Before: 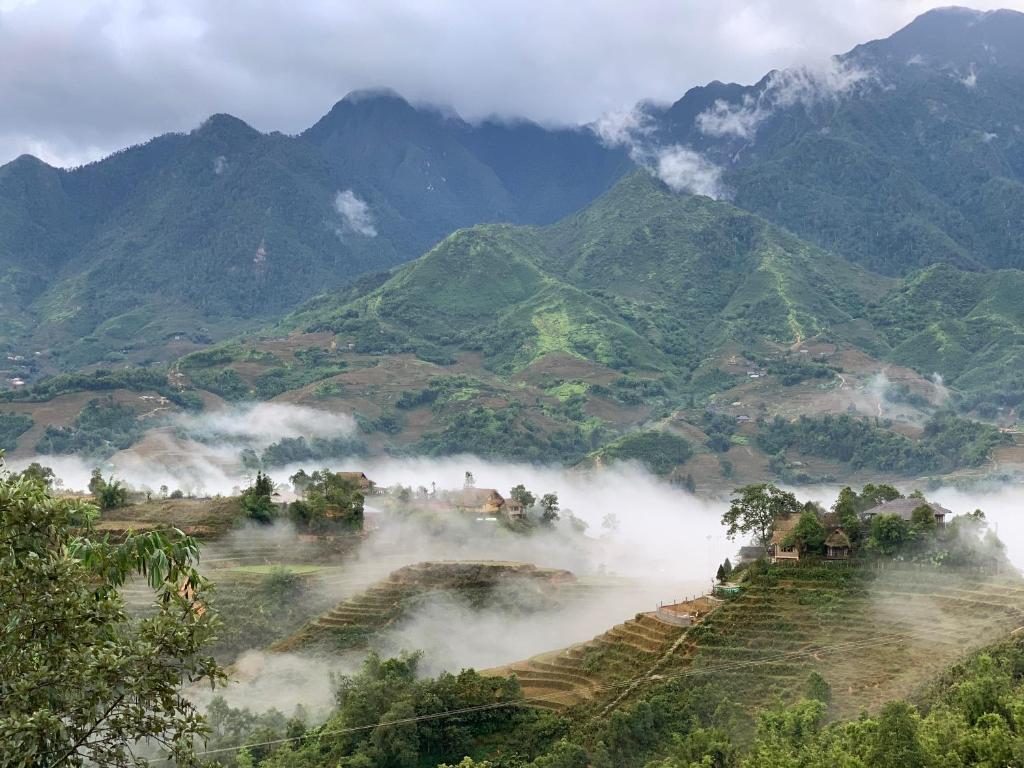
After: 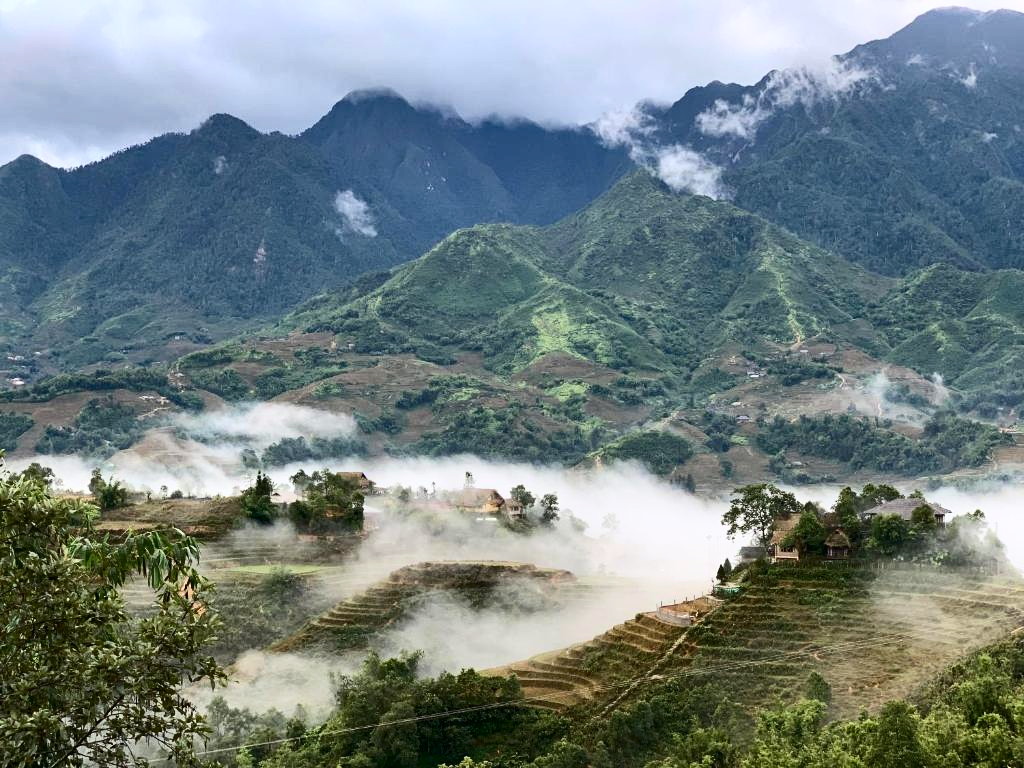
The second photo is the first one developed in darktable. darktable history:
haze removal: compatibility mode true, adaptive false
contrast brightness saturation: contrast 0.287
